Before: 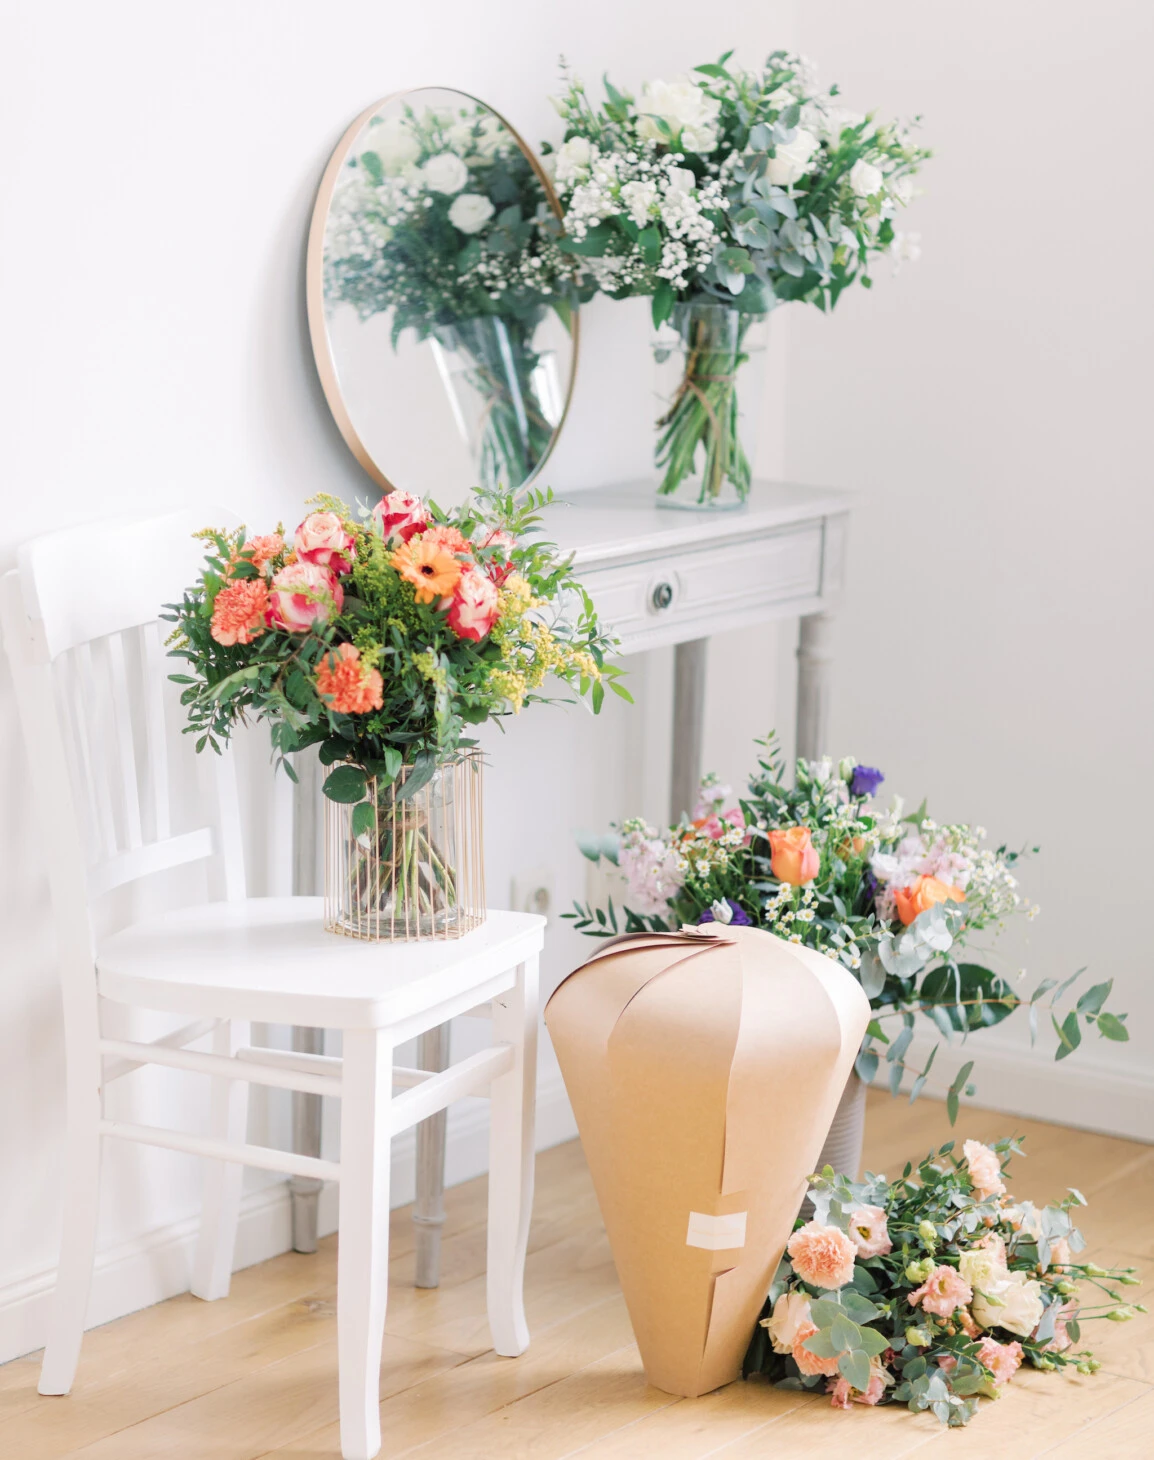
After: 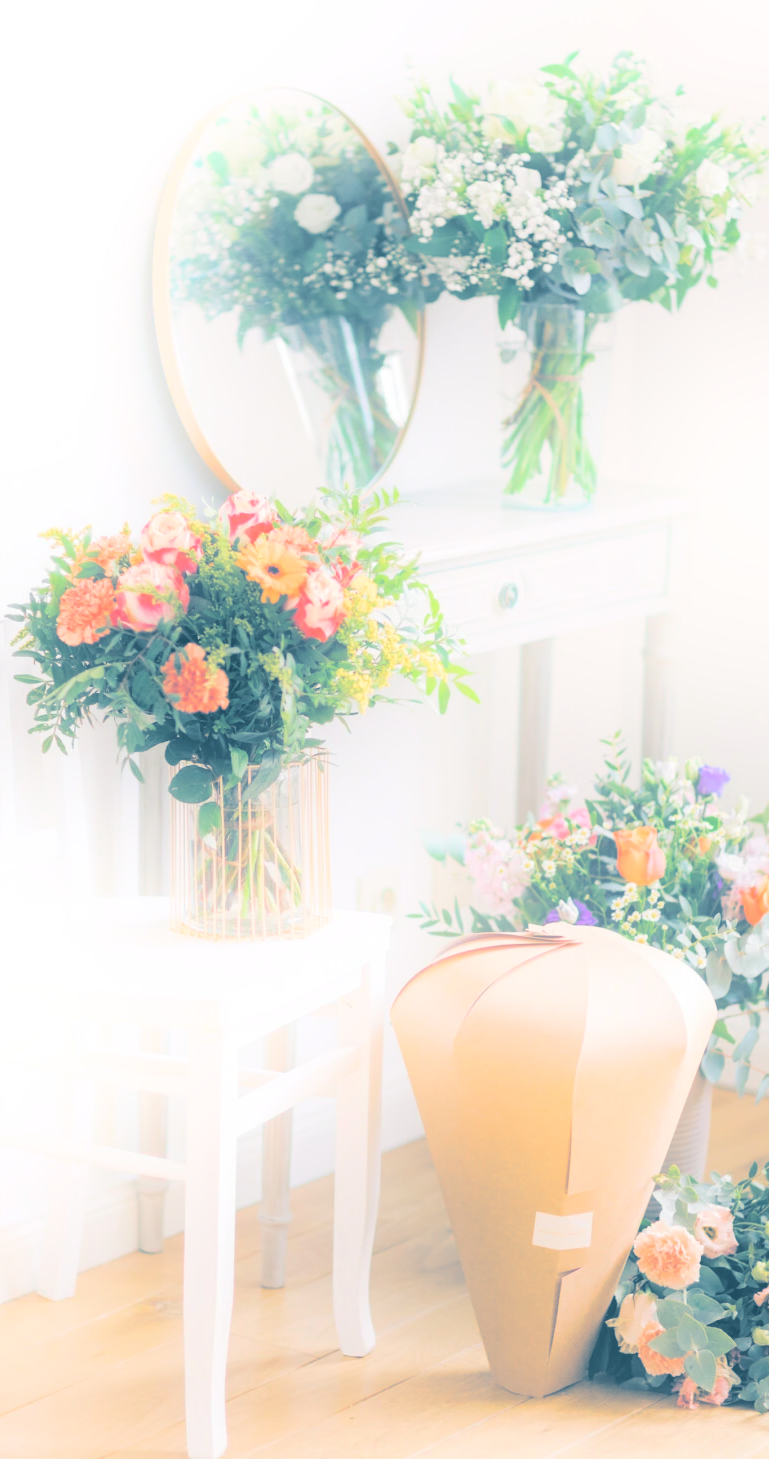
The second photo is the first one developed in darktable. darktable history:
crop and rotate: left 13.409%, right 19.924%
bloom: on, module defaults
split-toning: shadows › hue 212.4°, balance -70
